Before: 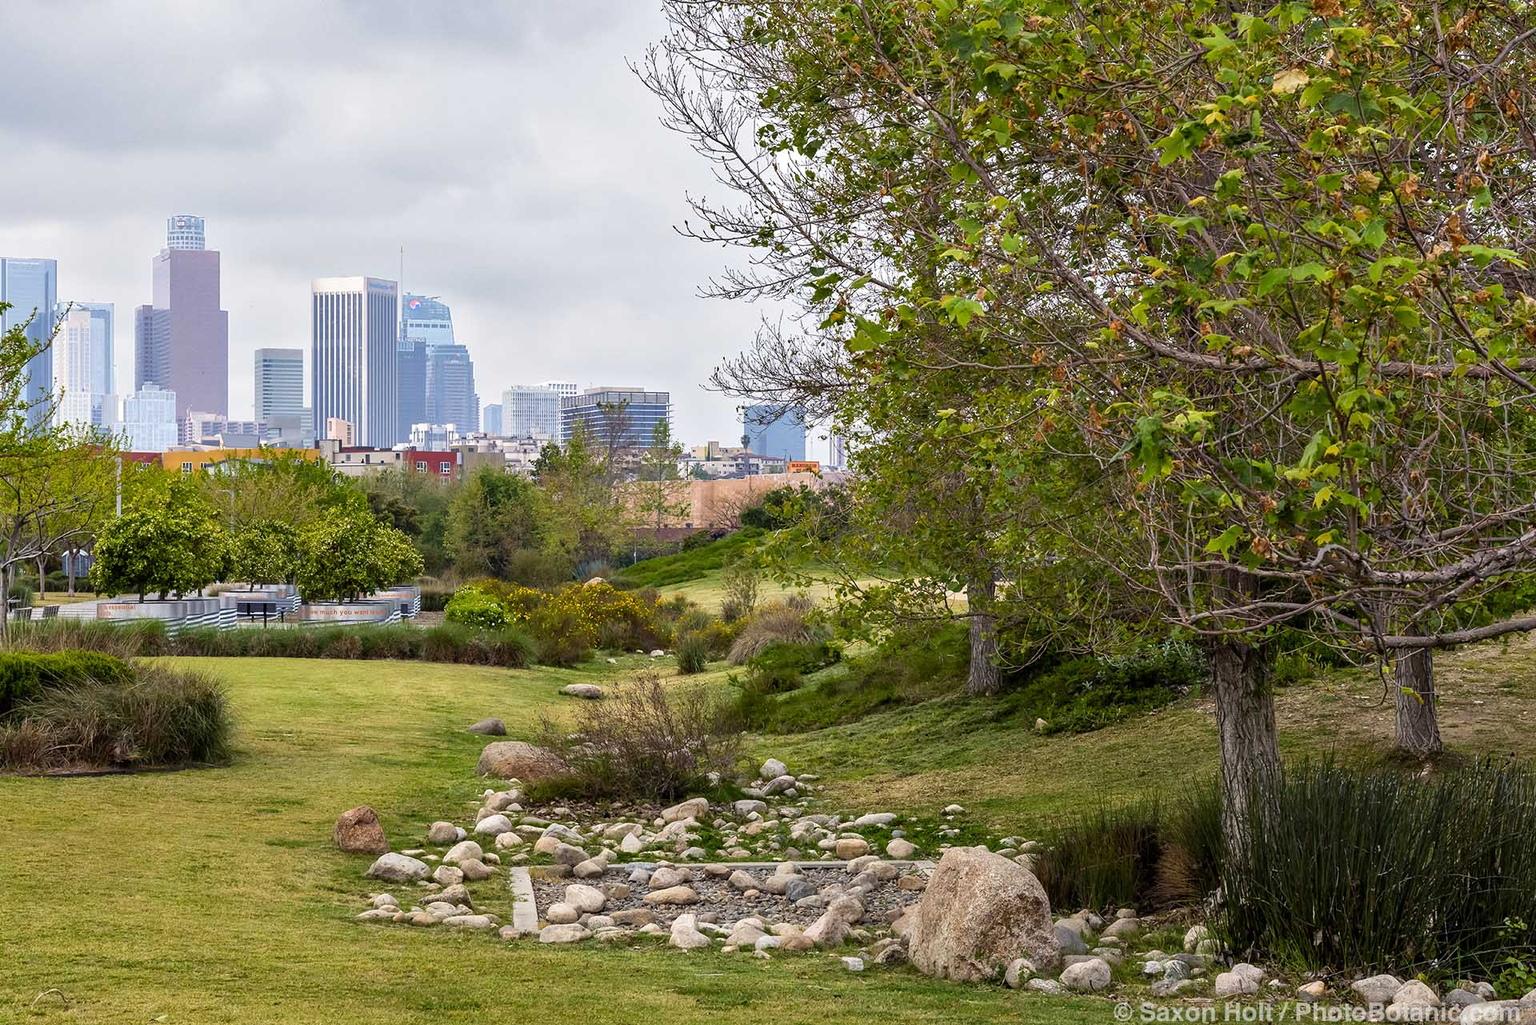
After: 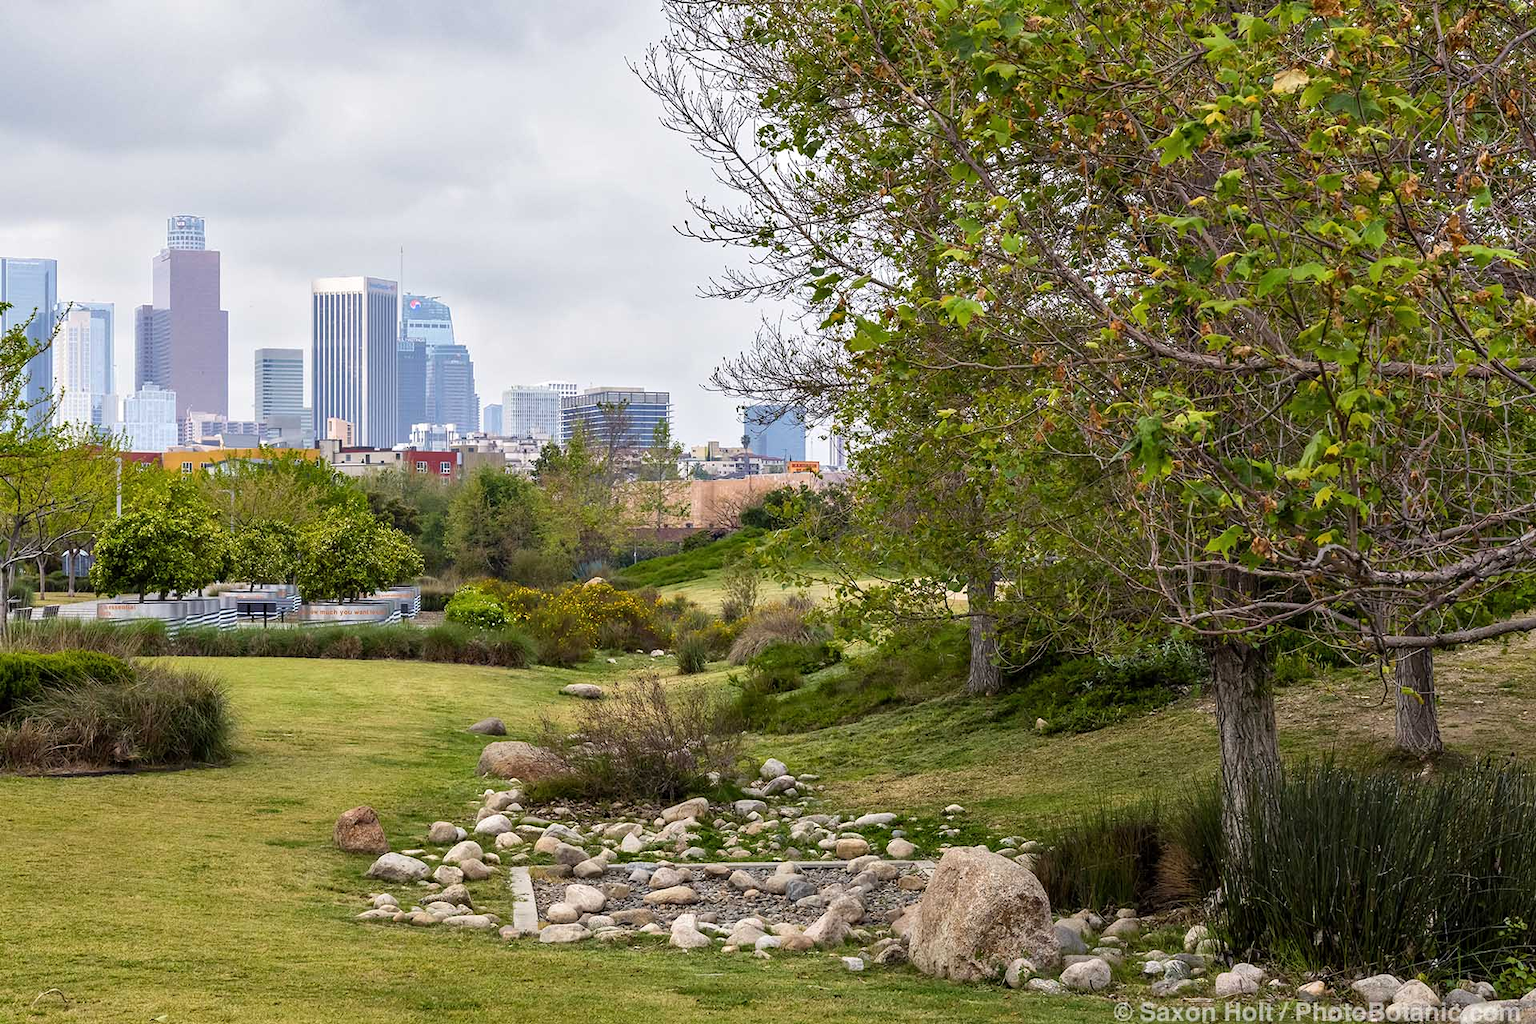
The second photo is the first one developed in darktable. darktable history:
shadows and highlights: shadows 12, white point adjustment 1.2, highlights -0.36, soften with gaussian
exposure: compensate highlight preservation false
